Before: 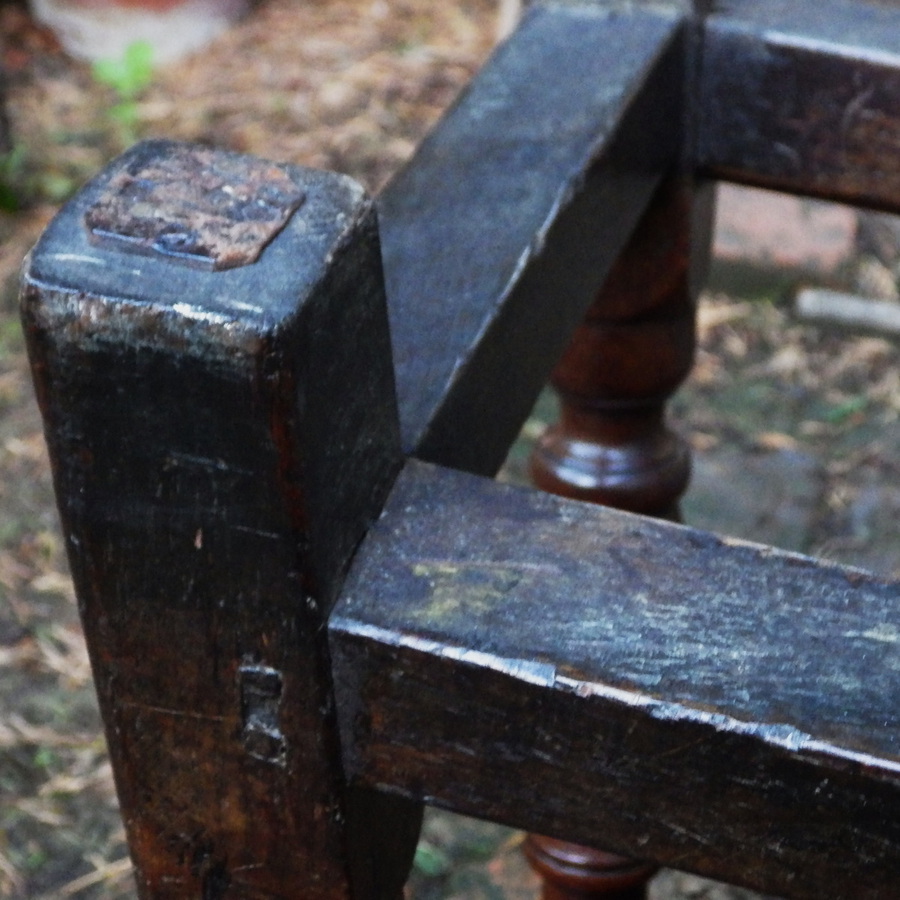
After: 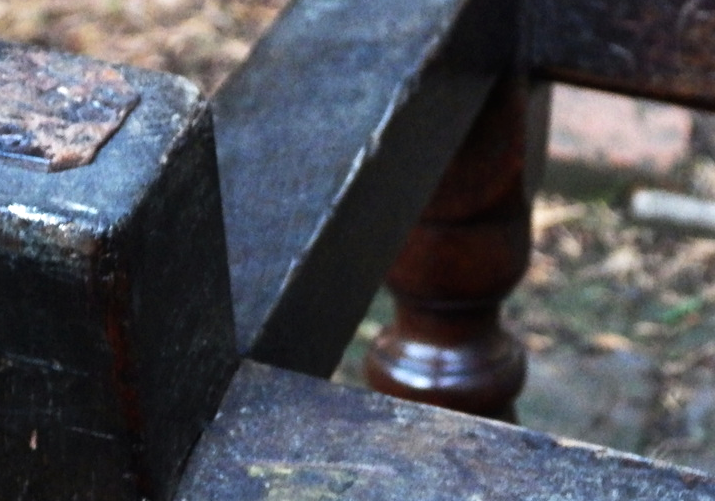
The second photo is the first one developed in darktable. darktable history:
tone equalizer: -8 EV -0.417 EV, -7 EV -0.389 EV, -6 EV -0.333 EV, -5 EV -0.222 EV, -3 EV 0.222 EV, -2 EV 0.333 EV, -1 EV 0.389 EV, +0 EV 0.417 EV, edges refinement/feathering 500, mask exposure compensation -1.57 EV, preserve details no
crop: left 18.38%, top 11.092%, right 2.134%, bottom 33.217%
levels: levels [0, 0.48, 0.961]
